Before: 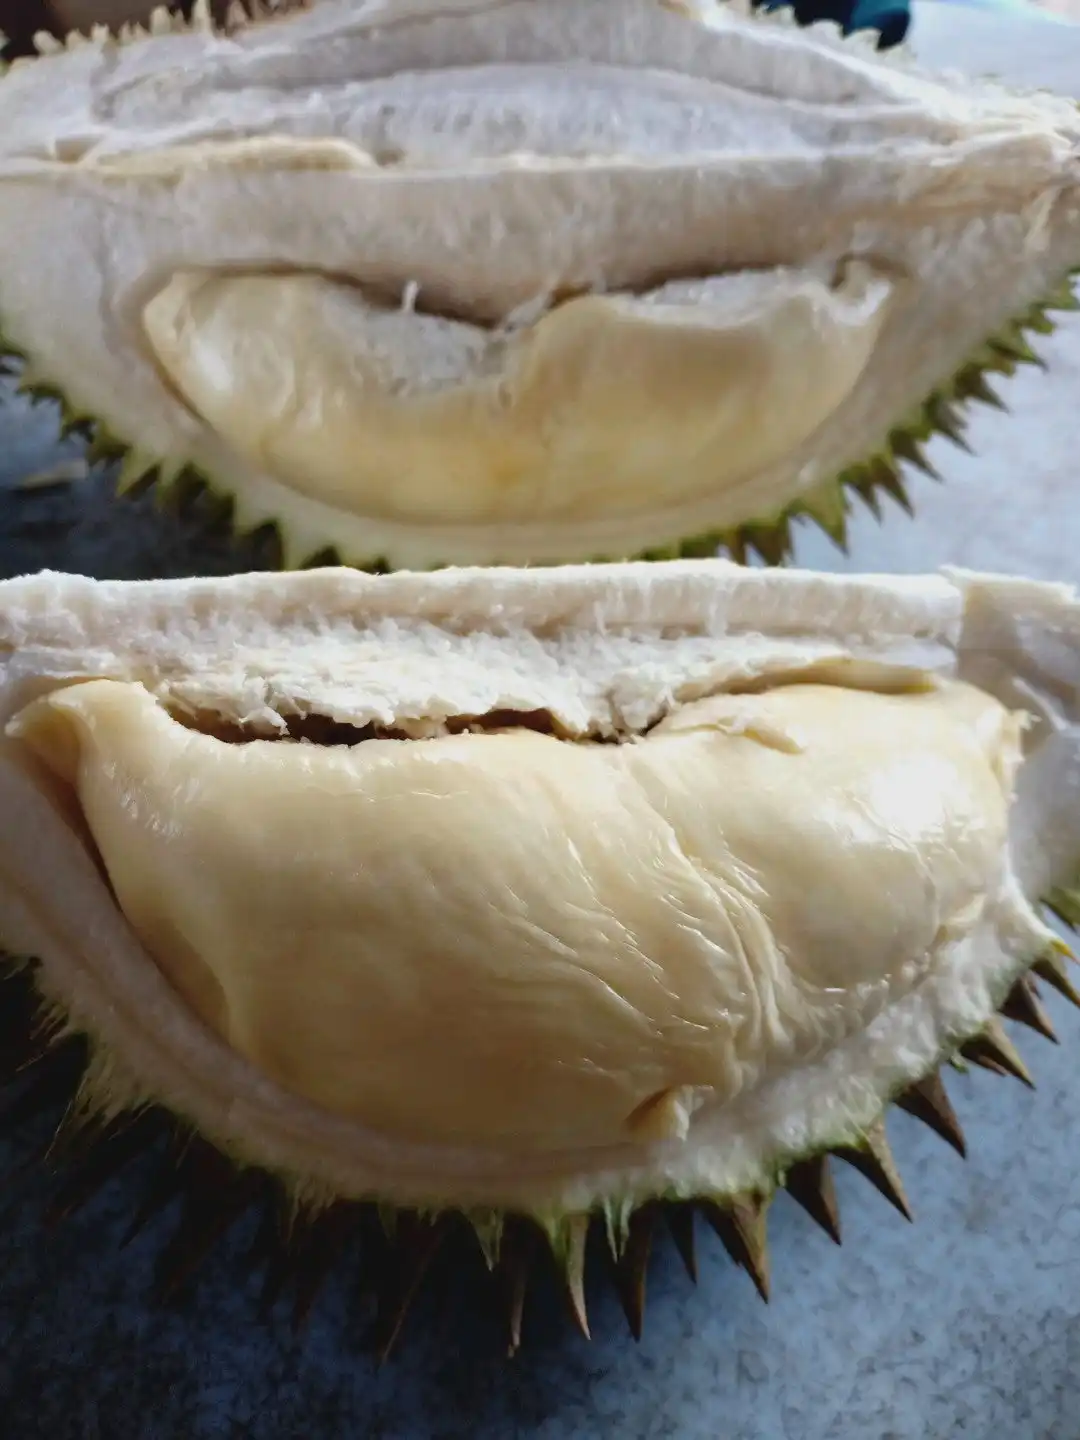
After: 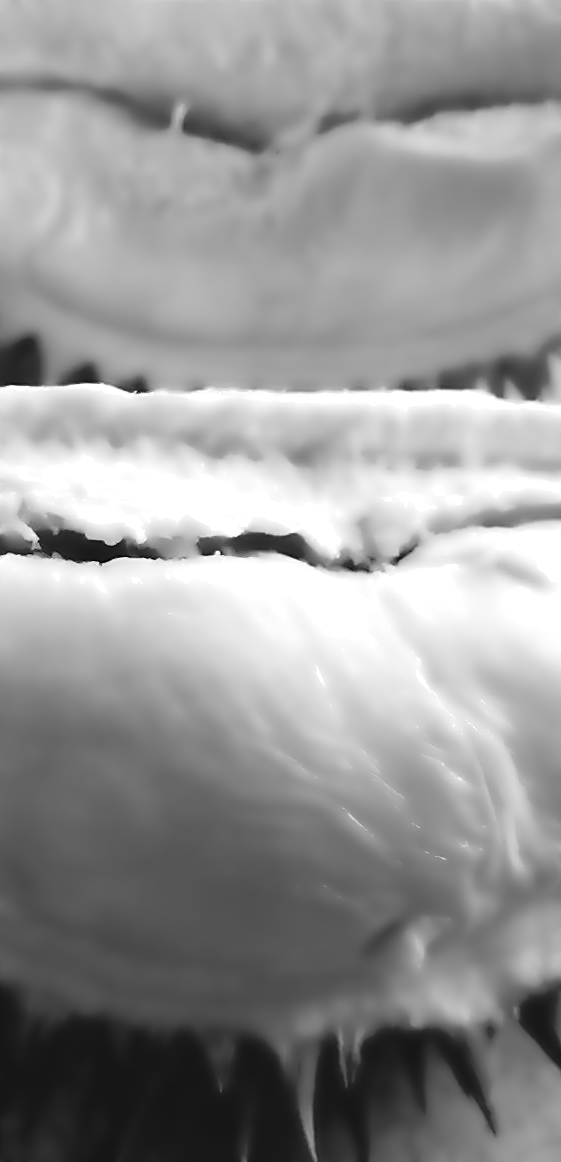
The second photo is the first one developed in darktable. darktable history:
exposure: black level correction 0, exposure 0.5 EV, compensate highlight preservation false
crop and rotate: angle 0.02°, left 24.353%, top 13.219%, right 26.156%, bottom 8.224%
sharpen: on, module defaults
rotate and perspective: rotation 2.27°, automatic cropping off
monochrome: a 16.01, b -2.65, highlights 0.52
lowpass: radius 4, soften with bilateral filter, unbound 0
